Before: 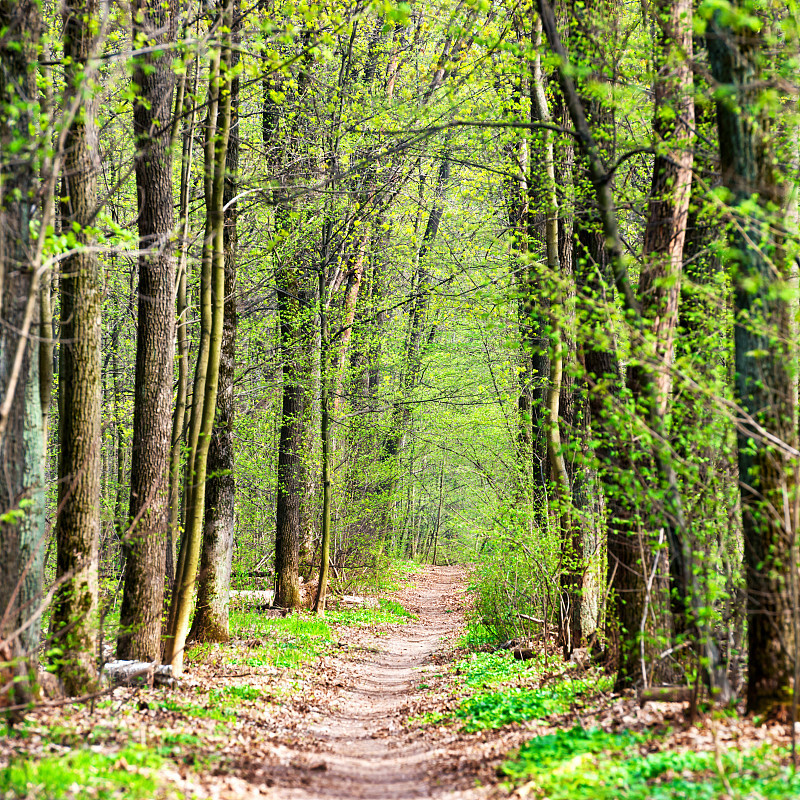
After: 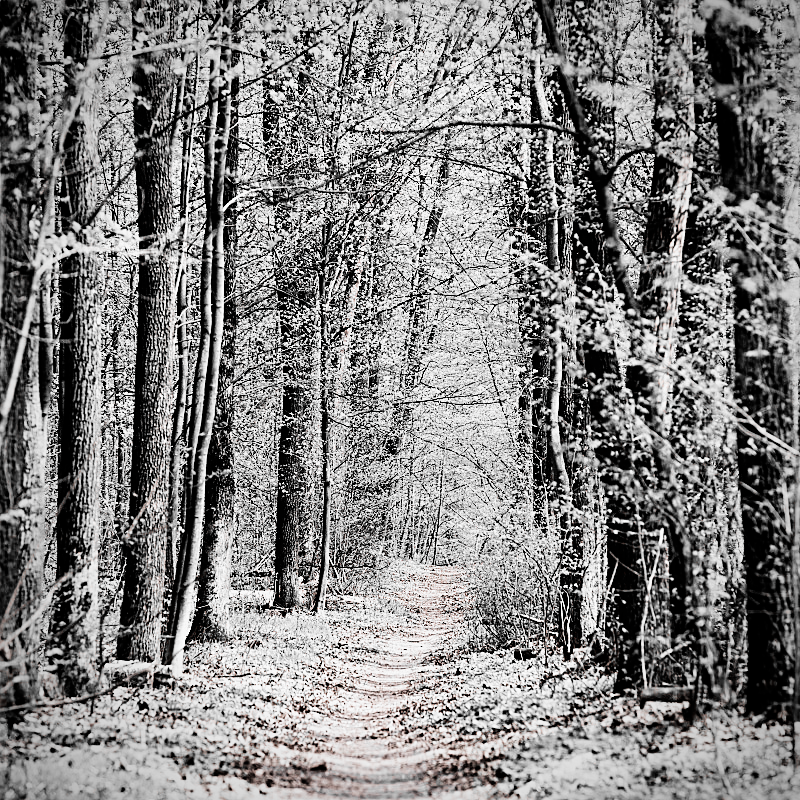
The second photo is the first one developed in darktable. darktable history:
filmic rgb: black relative exposure -5 EV, white relative exposure 3.5 EV, hardness 3.19, contrast 1.4, highlights saturation mix -30%
vignetting: unbound false
sharpen: on, module defaults
white balance: red 0.974, blue 1.044
tone equalizer: -8 EV -0.417 EV, -7 EV -0.389 EV, -6 EV -0.333 EV, -5 EV -0.222 EV, -3 EV 0.222 EV, -2 EV 0.333 EV, -1 EV 0.389 EV, +0 EV 0.417 EV, edges refinement/feathering 500, mask exposure compensation -1.57 EV, preserve details no
color zones: curves: ch1 [(0, 0.006) (0.094, 0.285) (0.171, 0.001) (0.429, 0.001) (0.571, 0.003) (0.714, 0.004) (0.857, 0.004) (1, 0.006)]
